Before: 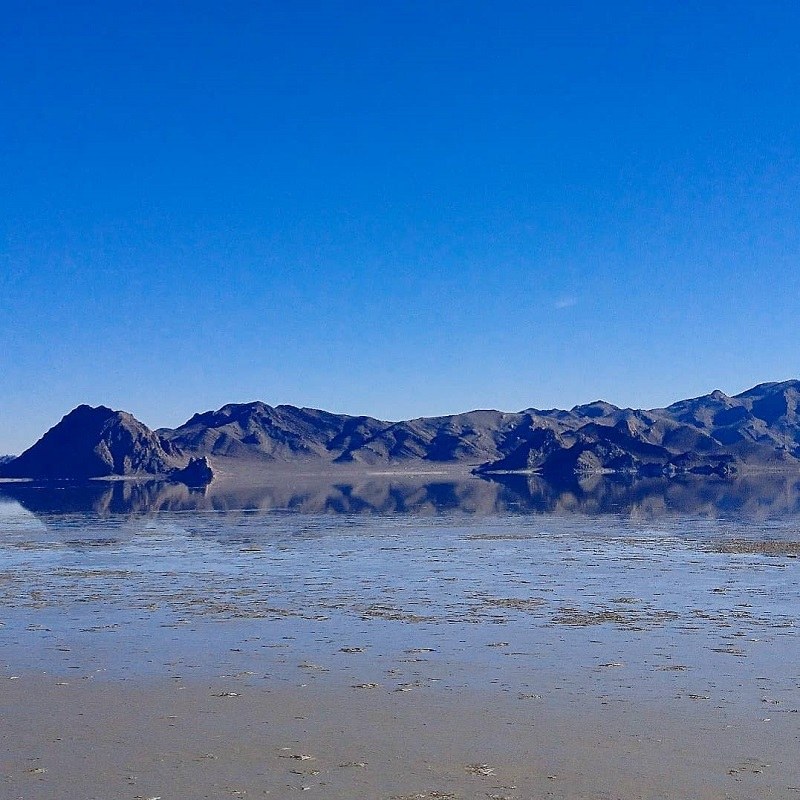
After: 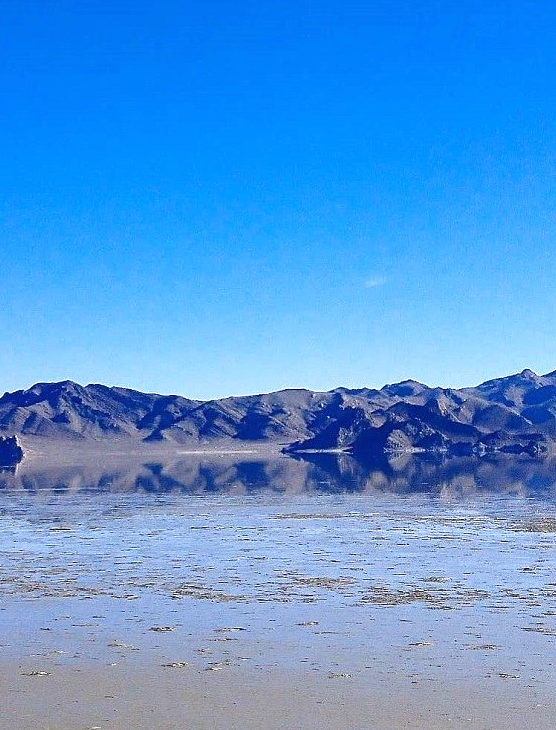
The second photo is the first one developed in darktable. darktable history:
exposure: black level correction 0, exposure 0.692 EV, compensate highlight preservation false
crop and rotate: left 23.76%, top 2.736%, right 6.707%, bottom 6.007%
